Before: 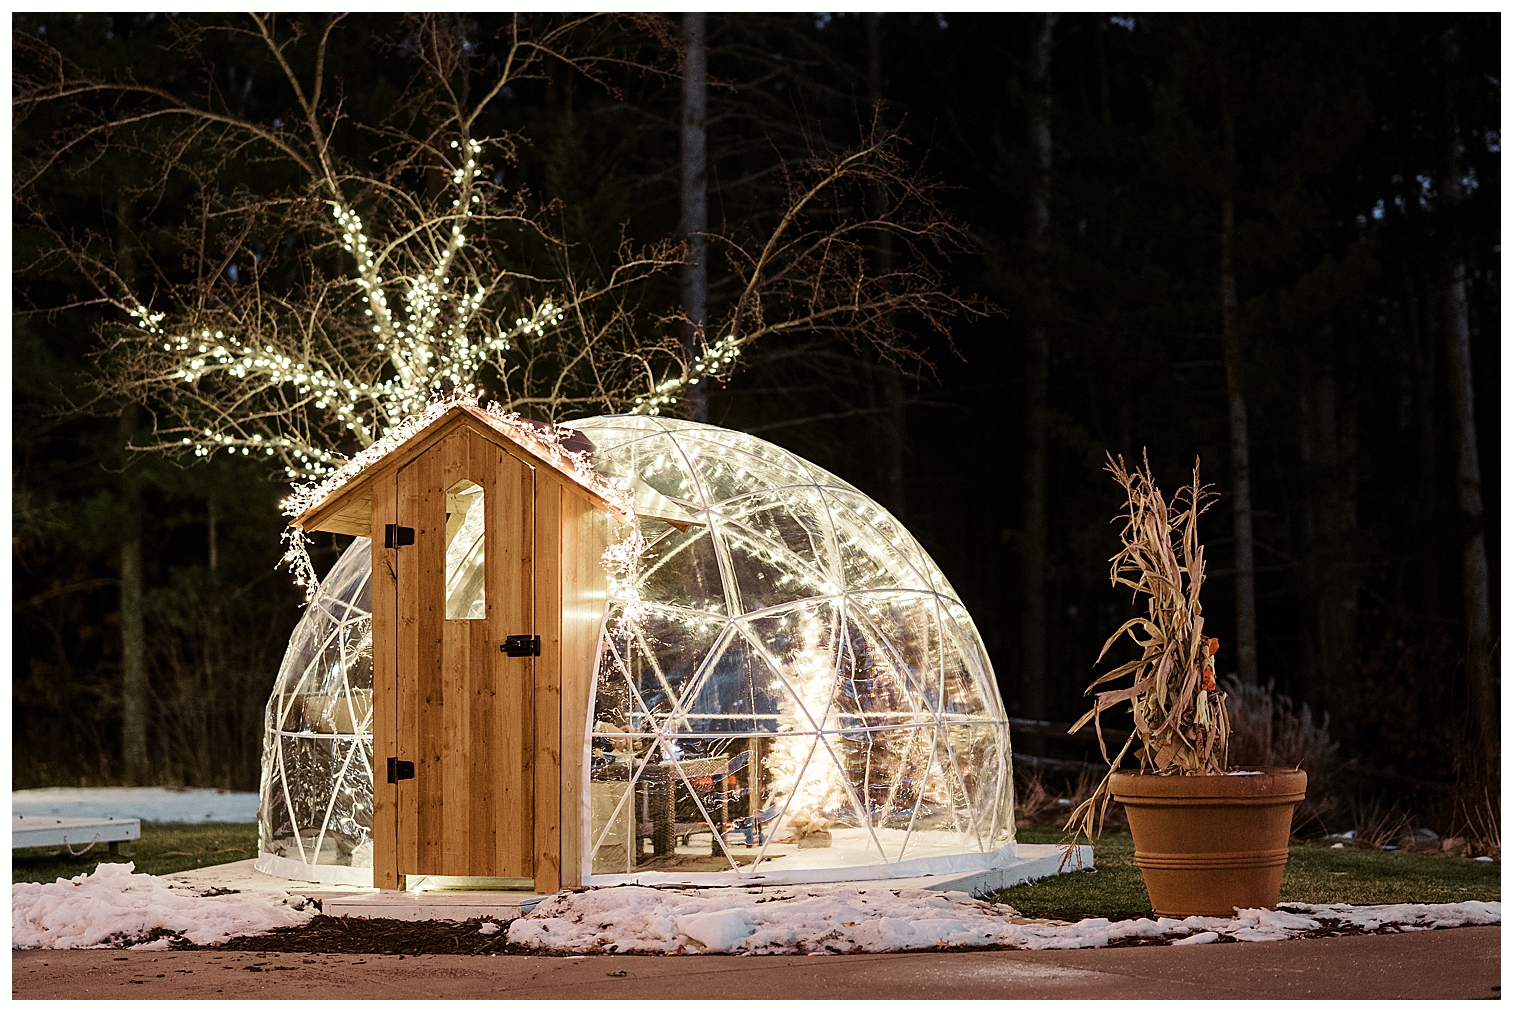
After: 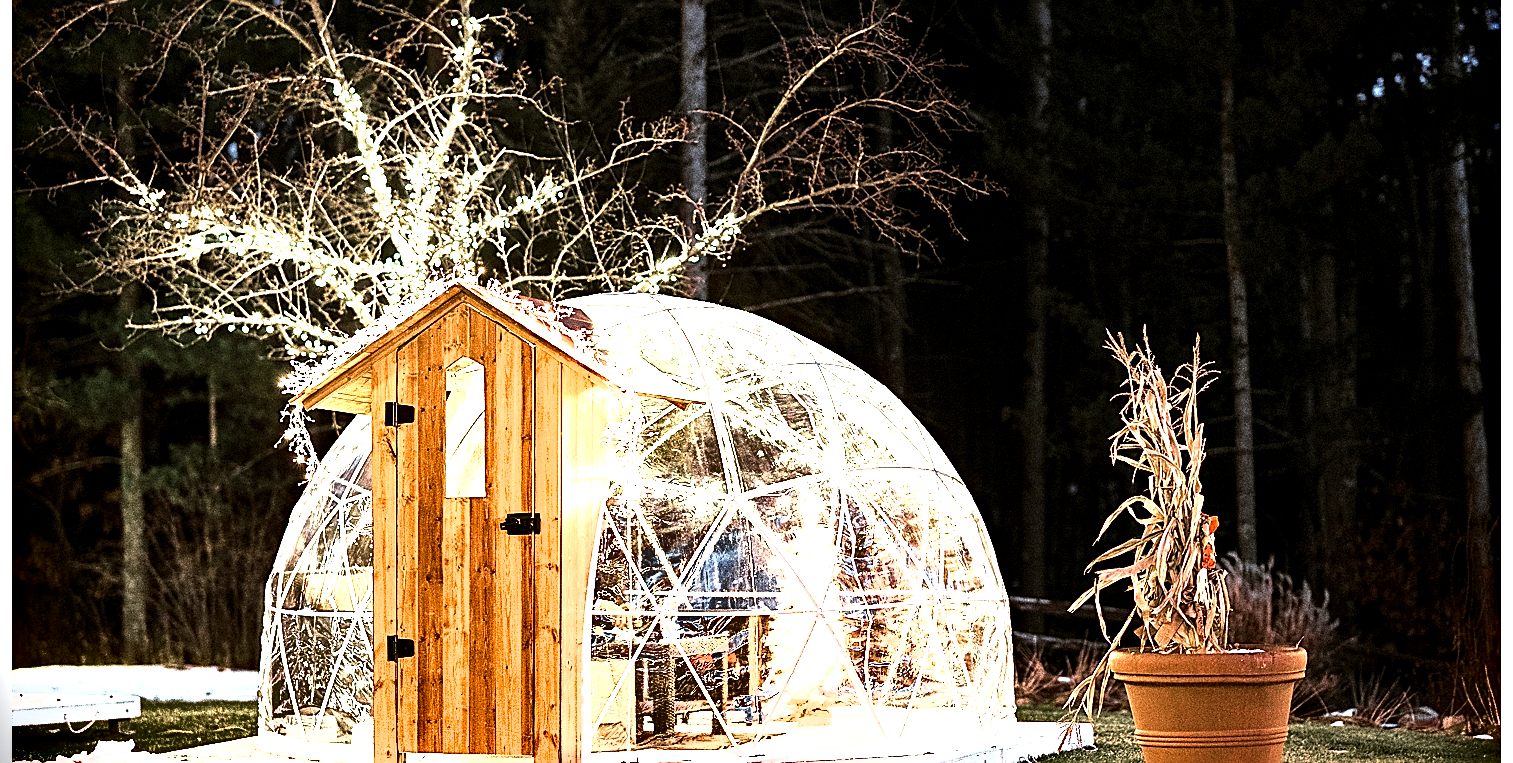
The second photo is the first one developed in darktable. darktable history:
shadows and highlights: shadows 20.83, highlights -37.18, soften with gaussian
exposure: black level correction 0.001, exposure 1.836 EV, compensate highlight preservation false
crop and rotate: top 12.142%, bottom 12.41%
haze removal: compatibility mode true, adaptive false
color zones: curves: ch0 [(0, 0.5) (0.125, 0.4) (0.25, 0.5) (0.375, 0.4) (0.5, 0.4) (0.625, 0.35) (0.75, 0.35) (0.875, 0.5)]; ch1 [(0, 0.35) (0.125, 0.45) (0.25, 0.35) (0.375, 0.35) (0.5, 0.35) (0.625, 0.35) (0.75, 0.45) (0.875, 0.35)]; ch2 [(0, 0.6) (0.125, 0.5) (0.25, 0.5) (0.375, 0.6) (0.5, 0.6) (0.625, 0.5) (0.75, 0.5) (0.875, 0.5)]
tone equalizer: -8 EV -0.765 EV, -7 EV -0.693 EV, -6 EV -0.574 EV, -5 EV -0.396 EV, -3 EV 0.368 EV, -2 EV 0.6 EV, -1 EV 0.683 EV, +0 EV 0.764 EV, mask exposure compensation -0.497 EV
sharpen: on, module defaults
